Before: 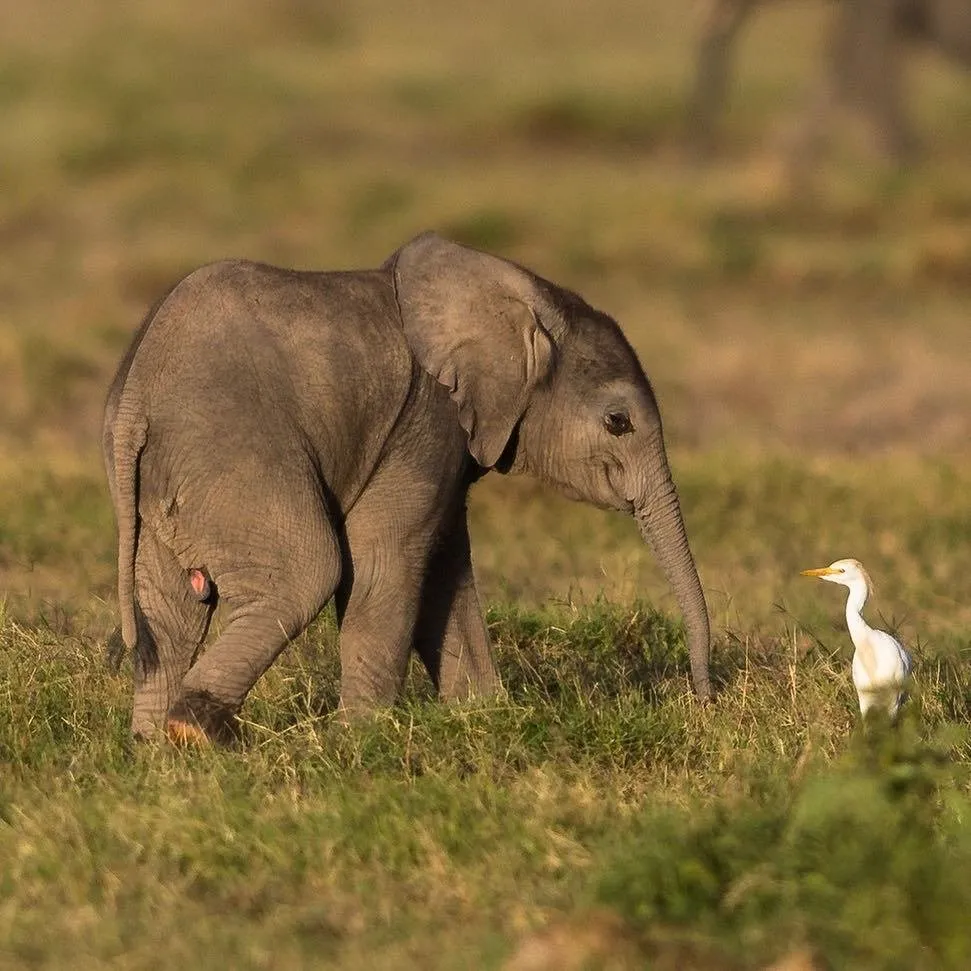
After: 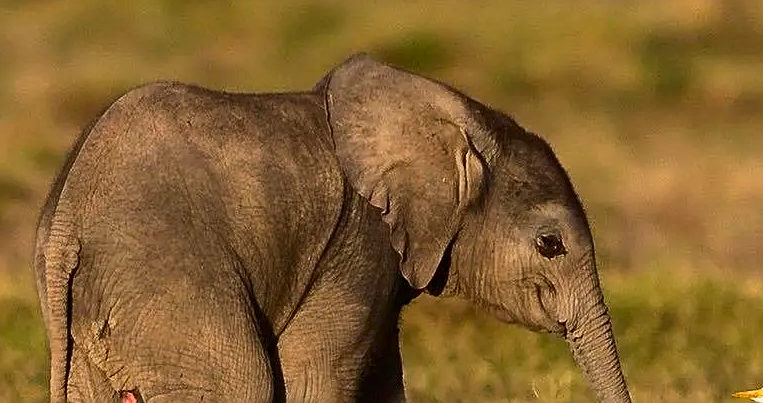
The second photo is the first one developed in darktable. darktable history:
crop: left 7.036%, top 18.398%, right 14.379%, bottom 40.043%
contrast brightness saturation: contrast 0.18, saturation 0.3
sharpen: amount 0.575
